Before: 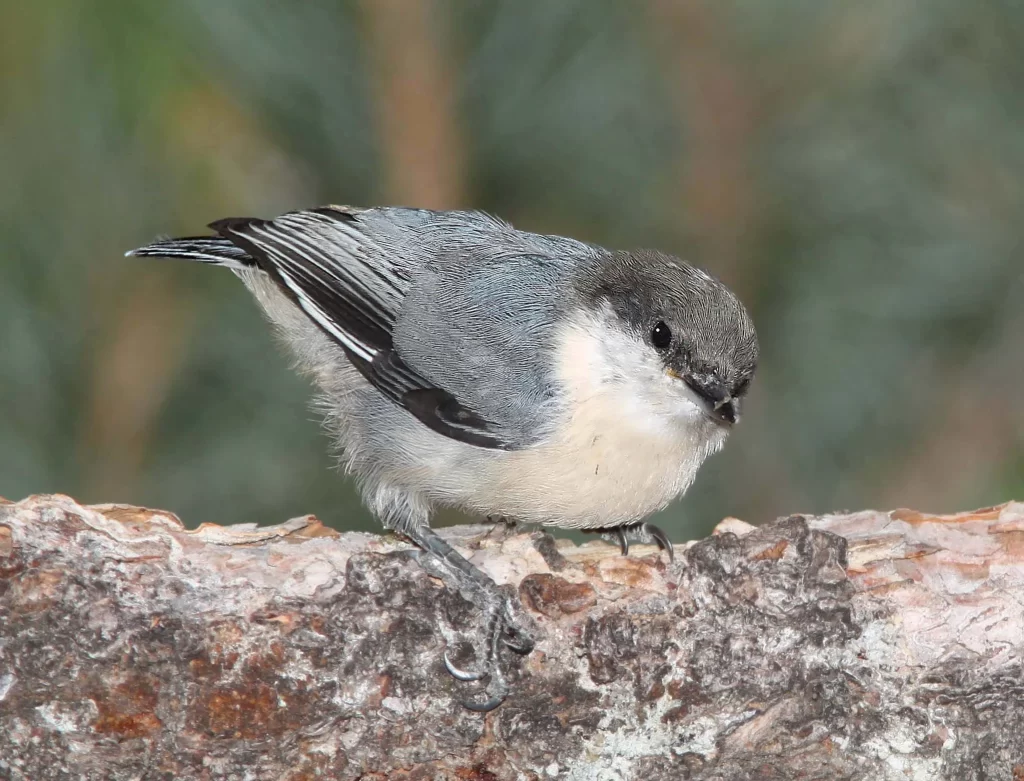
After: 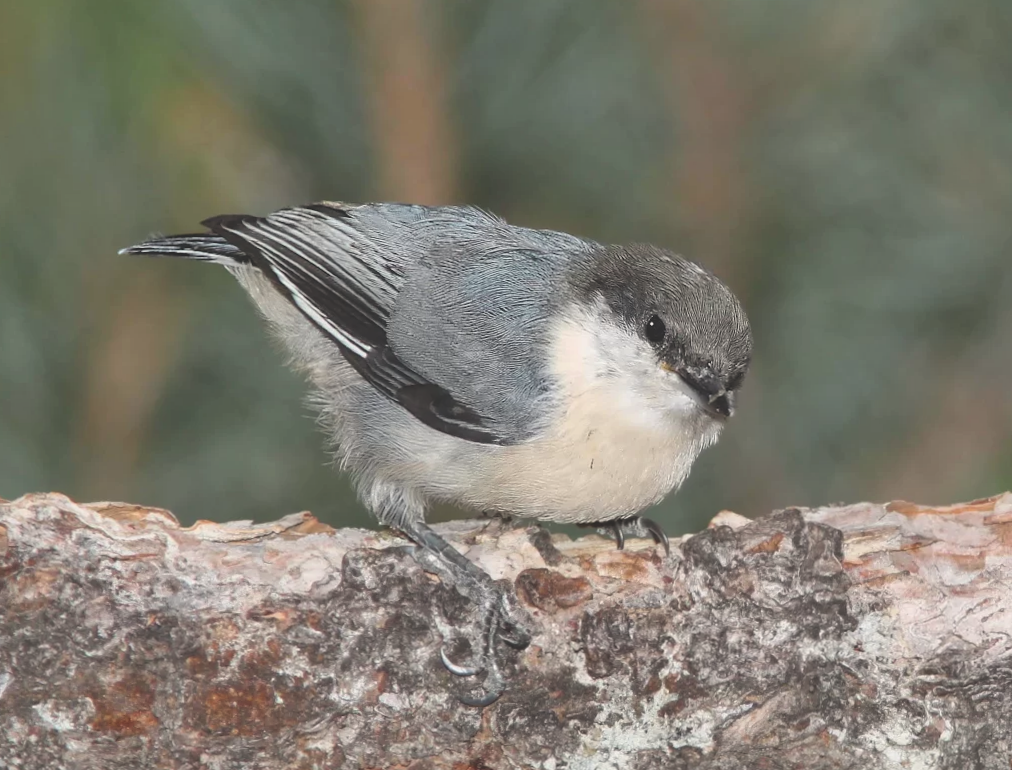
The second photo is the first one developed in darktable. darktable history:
white balance: red 1.009, blue 0.985
shadows and highlights: shadows 60, highlights -60.23, soften with gaussian
exposure: black level correction -0.025, exposure -0.117 EV, compensate highlight preservation false
rotate and perspective: rotation -0.45°, automatic cropping original format, crop left 0.008, crop right 0.992, crop top 0.012, crop bottom 0.988
